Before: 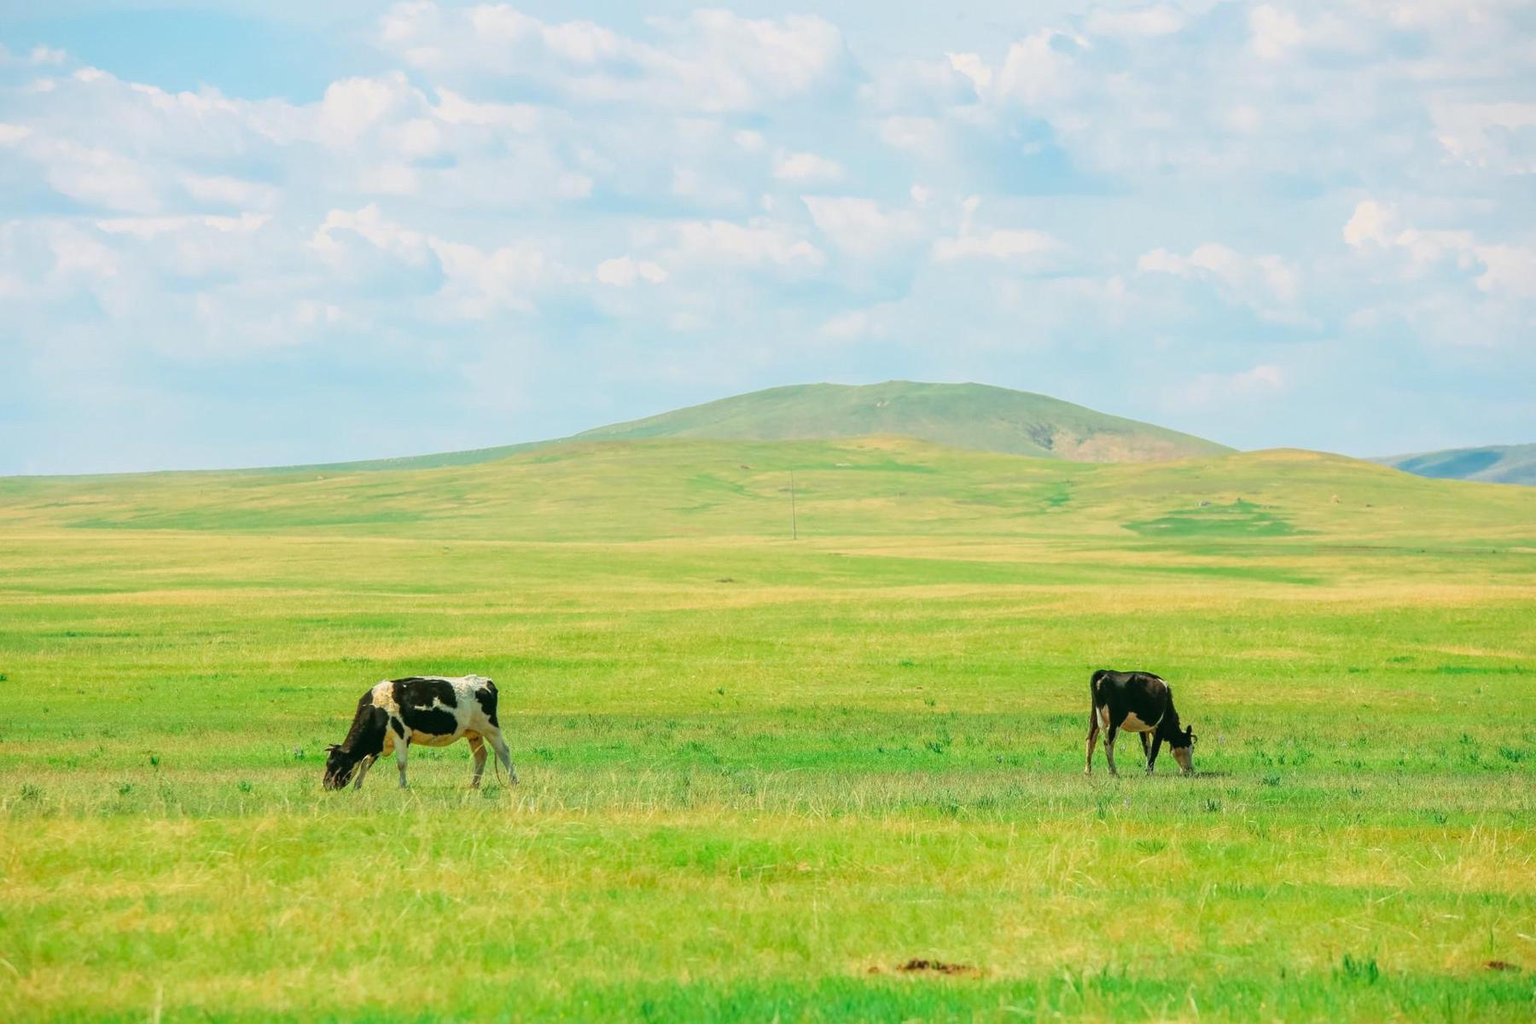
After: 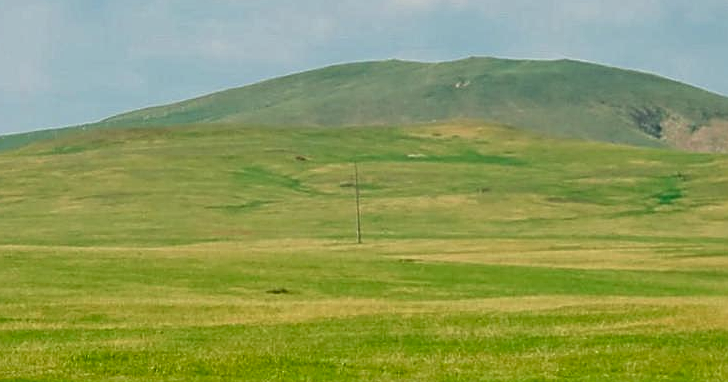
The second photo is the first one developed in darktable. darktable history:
sharpen: on, module defaults
crop: left 31.785%, top 32.464%, right 27.73%, bottom 35.702%
contrast brightness saturation: brightness -0.523
